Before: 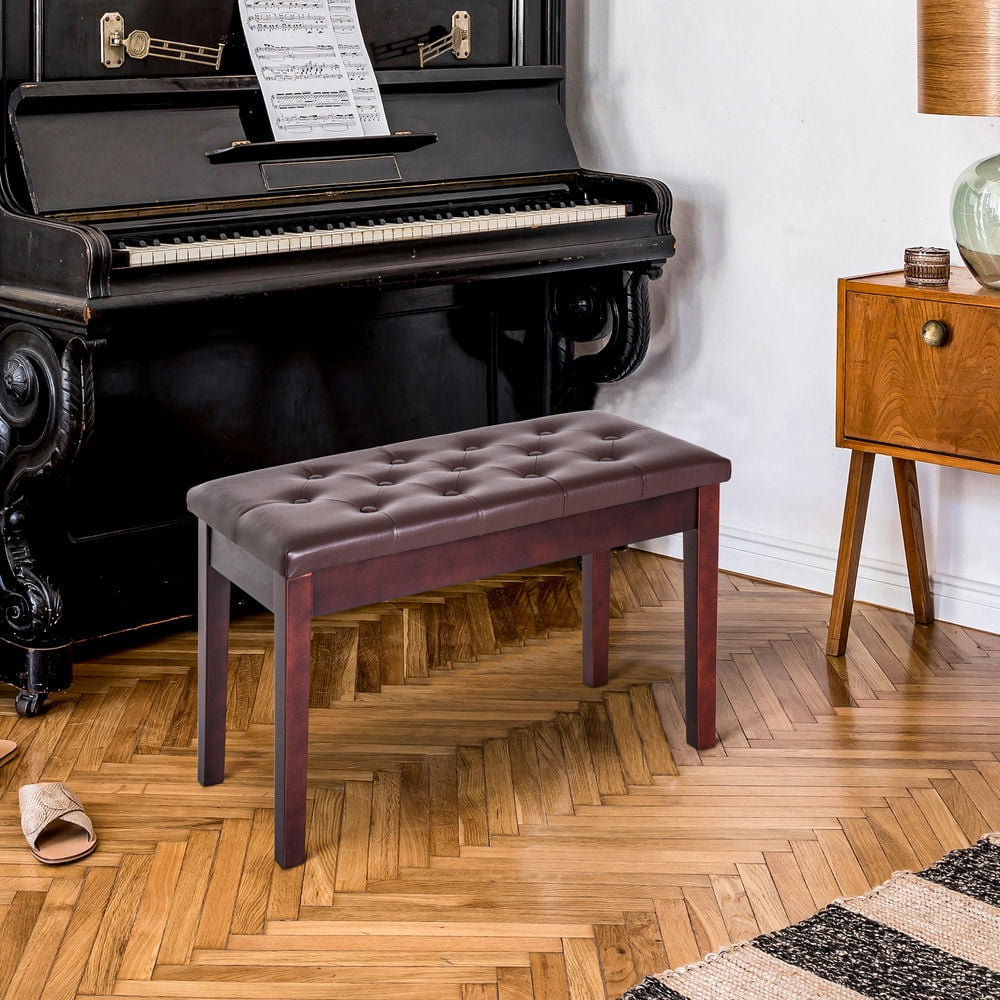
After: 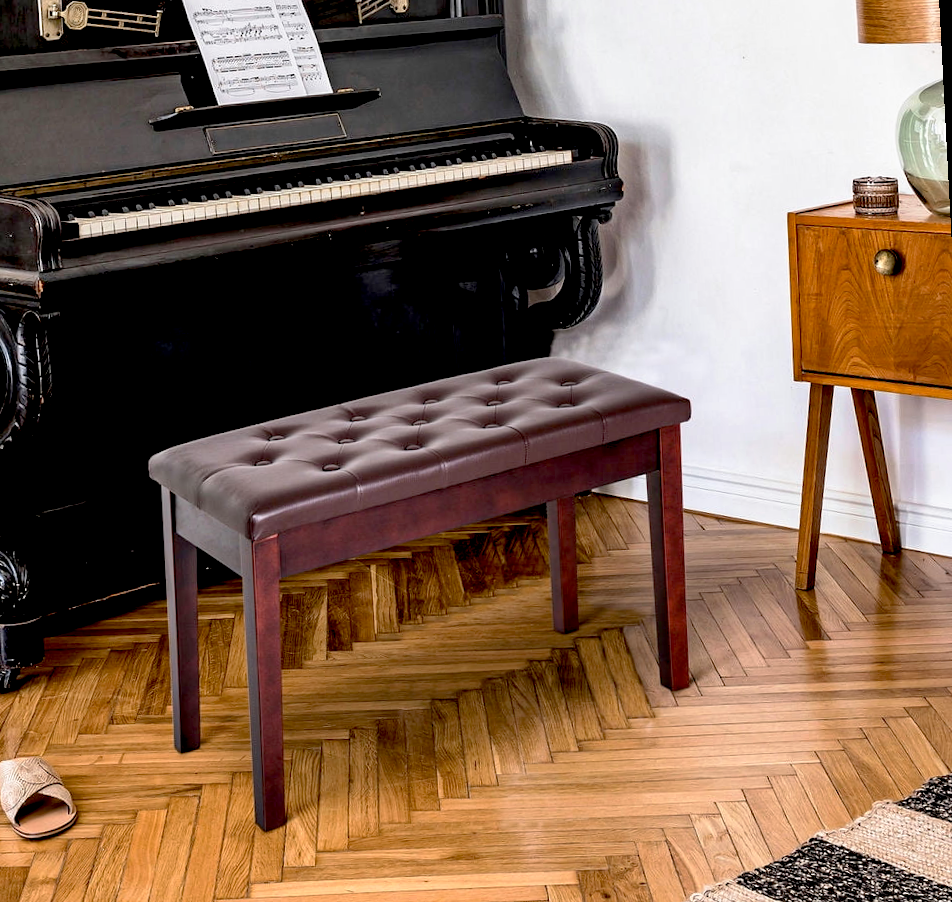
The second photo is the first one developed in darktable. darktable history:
rotate and perspective: rotation -3°, crop left 0.031, crop right 0.968, crop top 0.07, crop bottom 0.93
shadows and highlights: radius 125.46, shadows 30.51, highlights -30.51, low approximation 0.01, soften with gaussian
base curve: curves: ch0 [(0.017, 0) (0.425, 0.441) (0.844, 0.933) (1, 1)], preserve colors none
crop and rotate: left 3.238%
